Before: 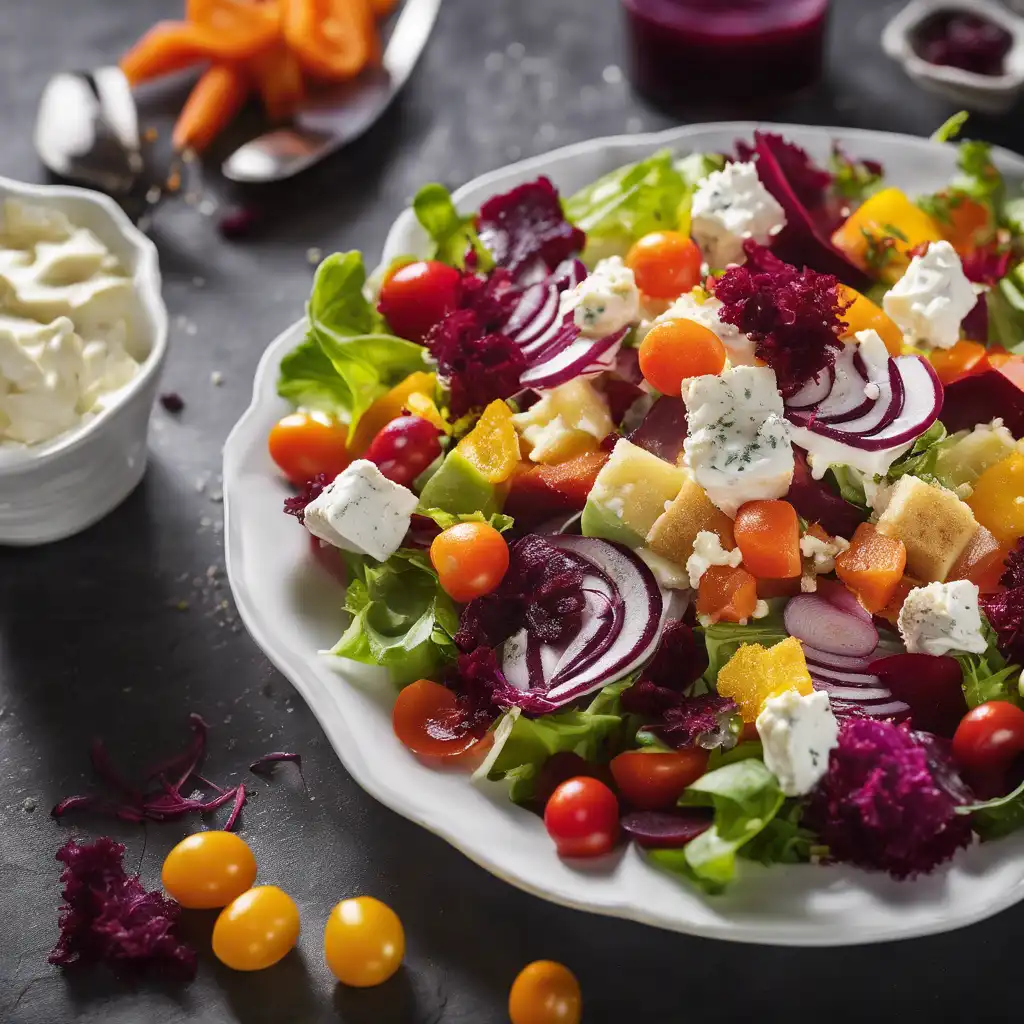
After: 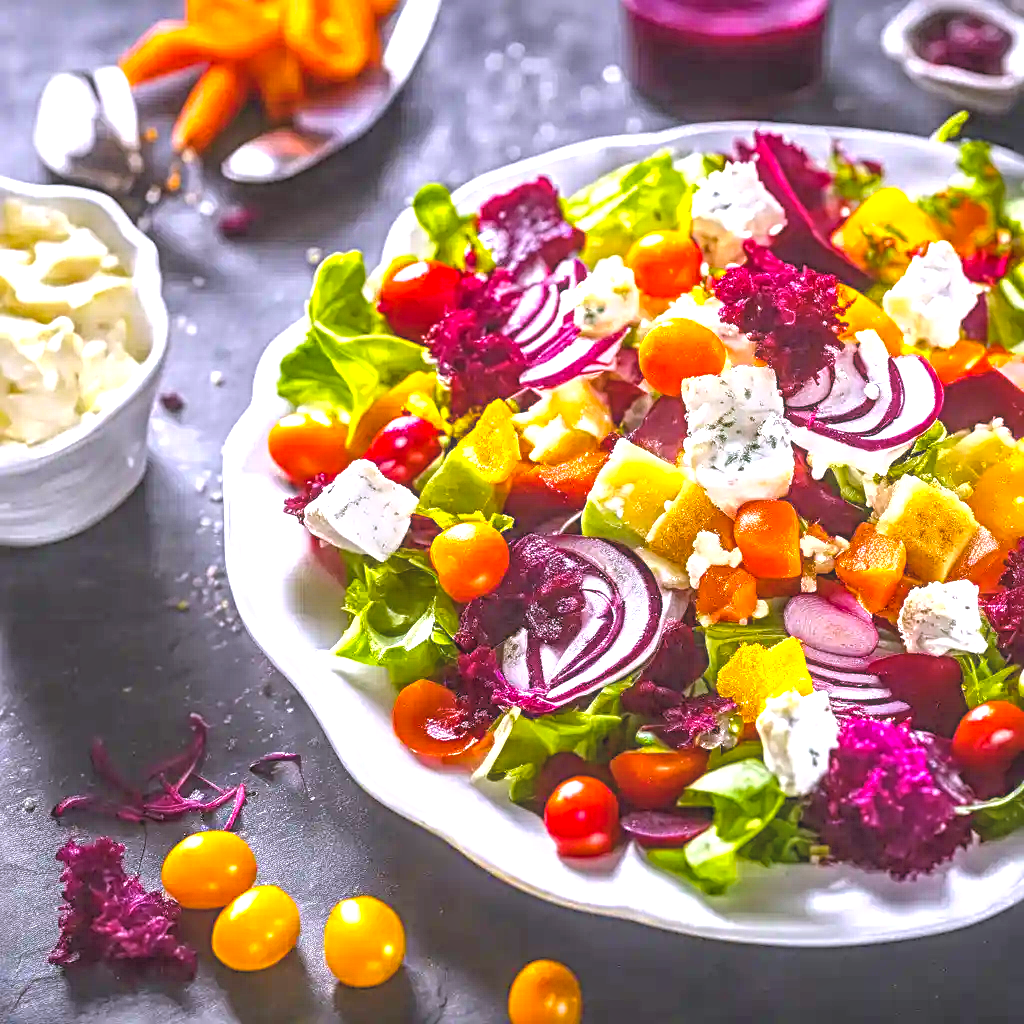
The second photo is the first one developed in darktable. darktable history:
color balance rgb: linear chroma grading › global chroma 15%, perceptual saturation grading › global saturation 30%
white balance: red 1.004, blue 1.096
sharpen: radius 4
exposure: black level correction 0, exposure 1.1 EV, compensate exposure bias true, compensate highlight preservation false
local contrast: highlights 66%, shadows 33%, detail 166%, midtone range 0.2
